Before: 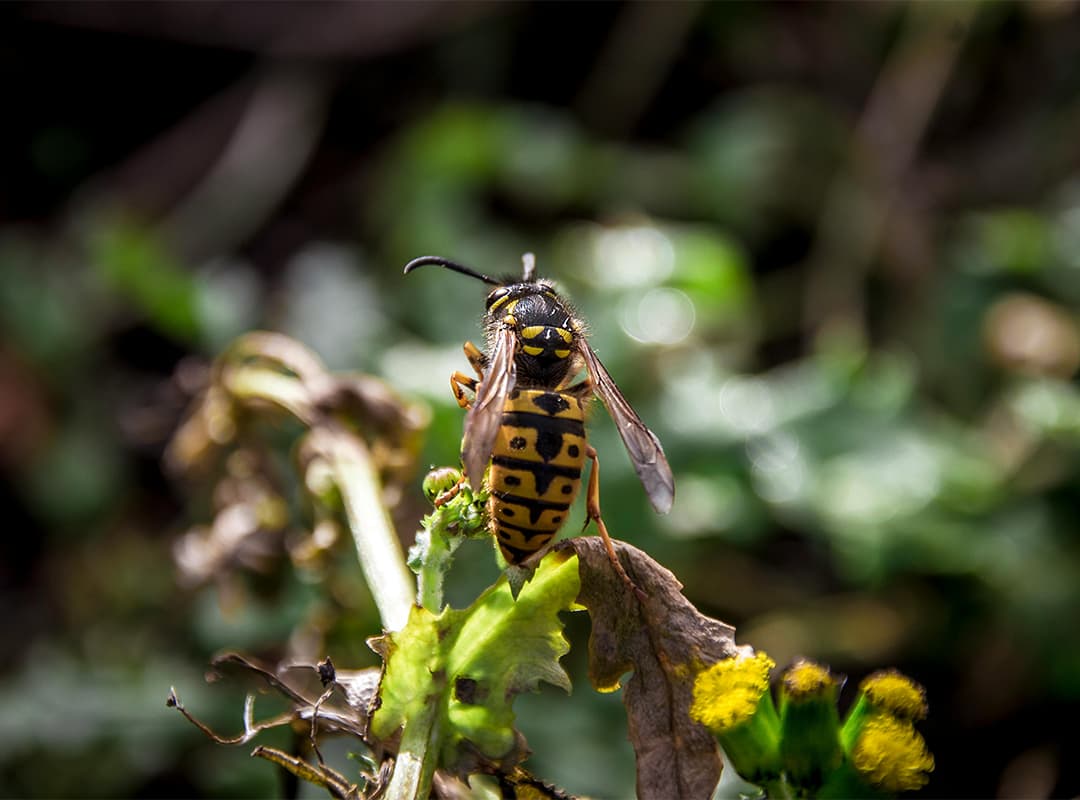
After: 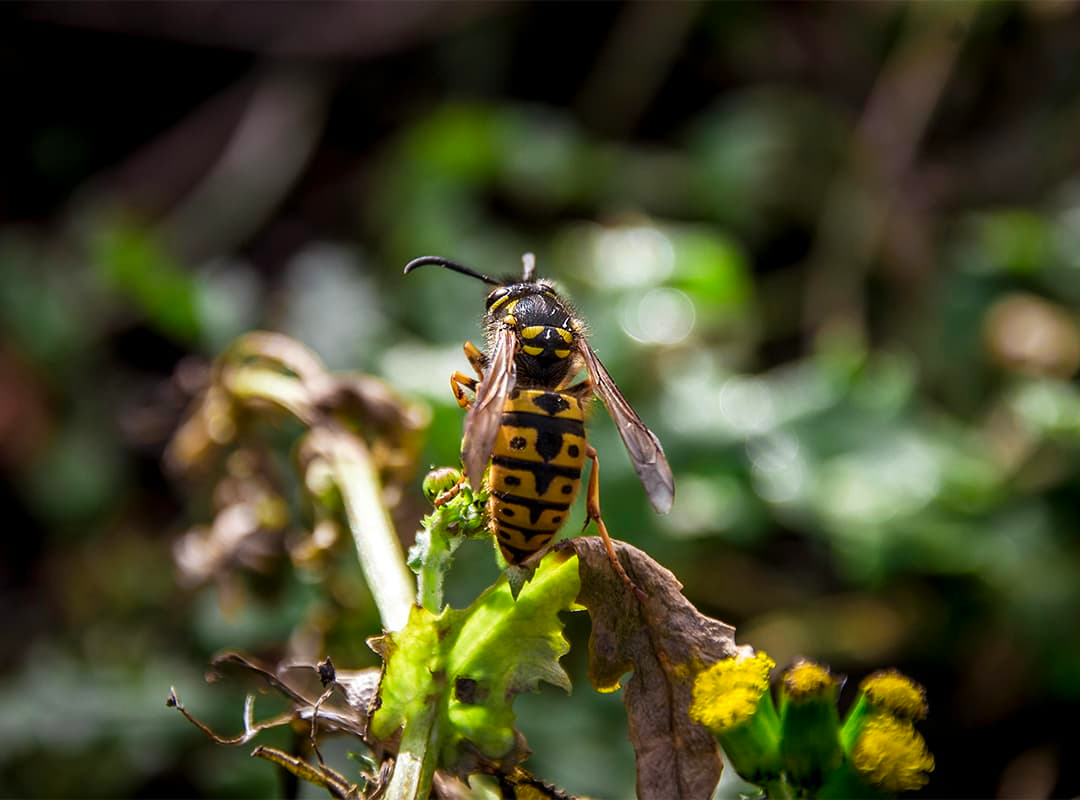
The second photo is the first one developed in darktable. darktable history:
contrast brightness saturation: saturation 0.175
